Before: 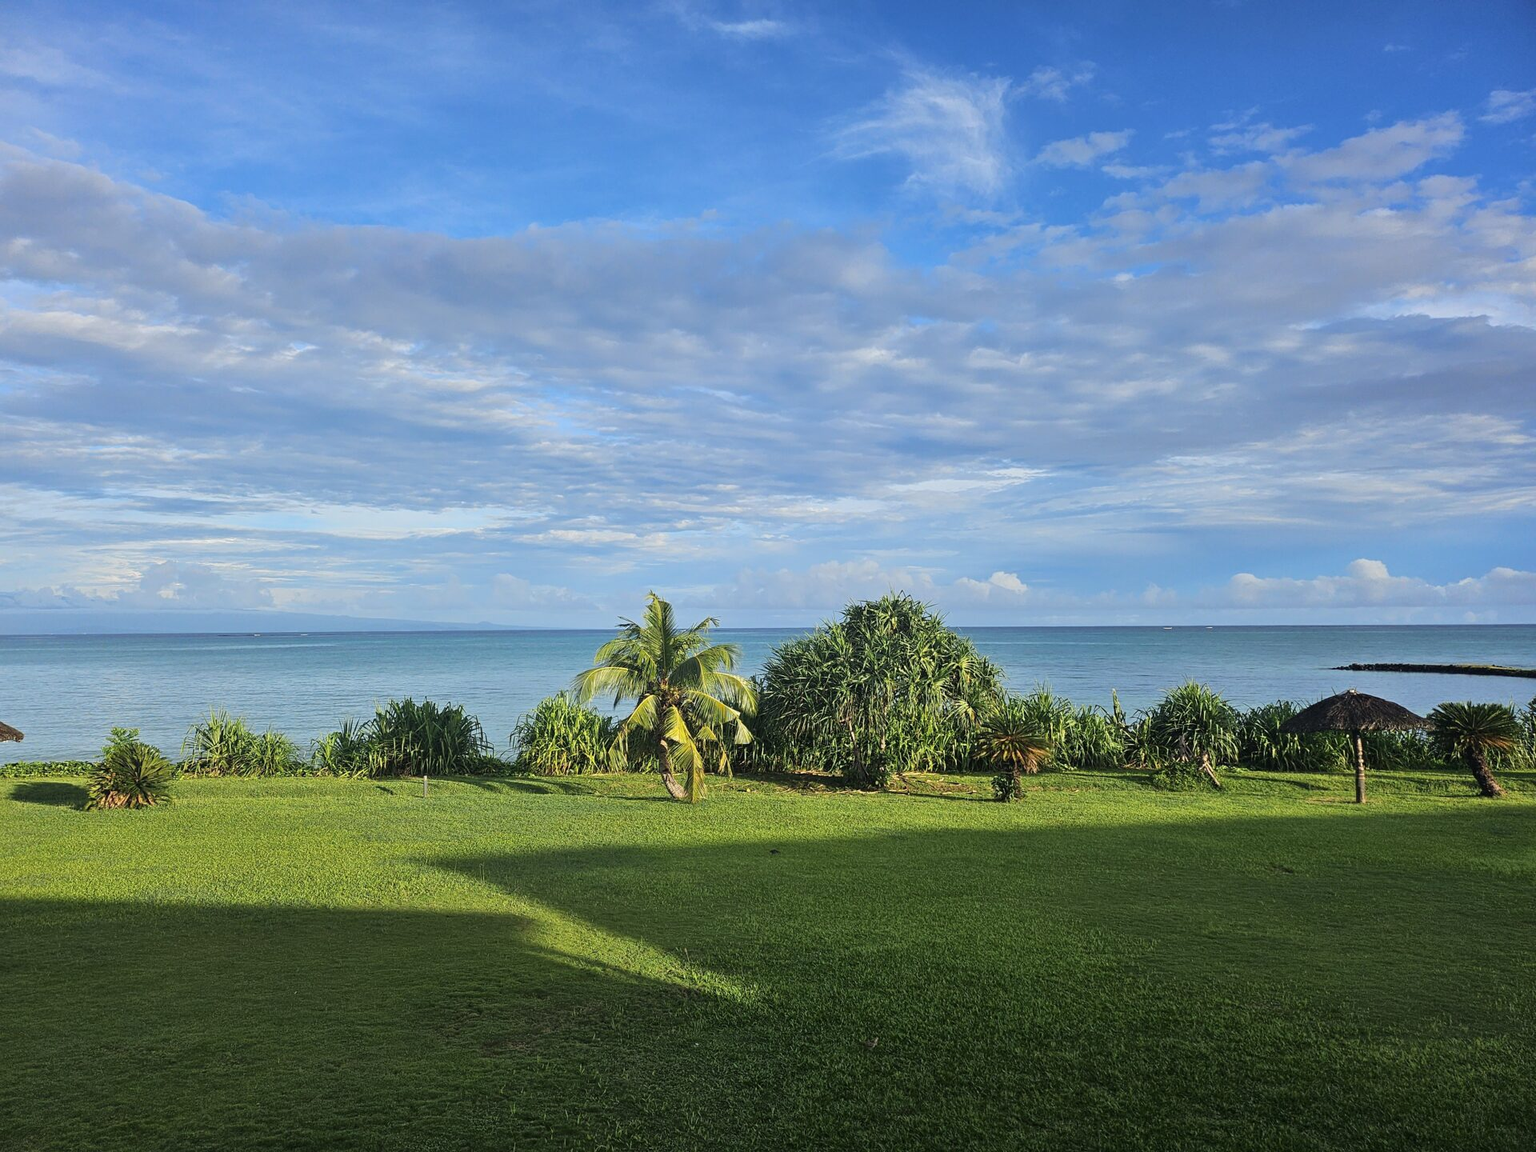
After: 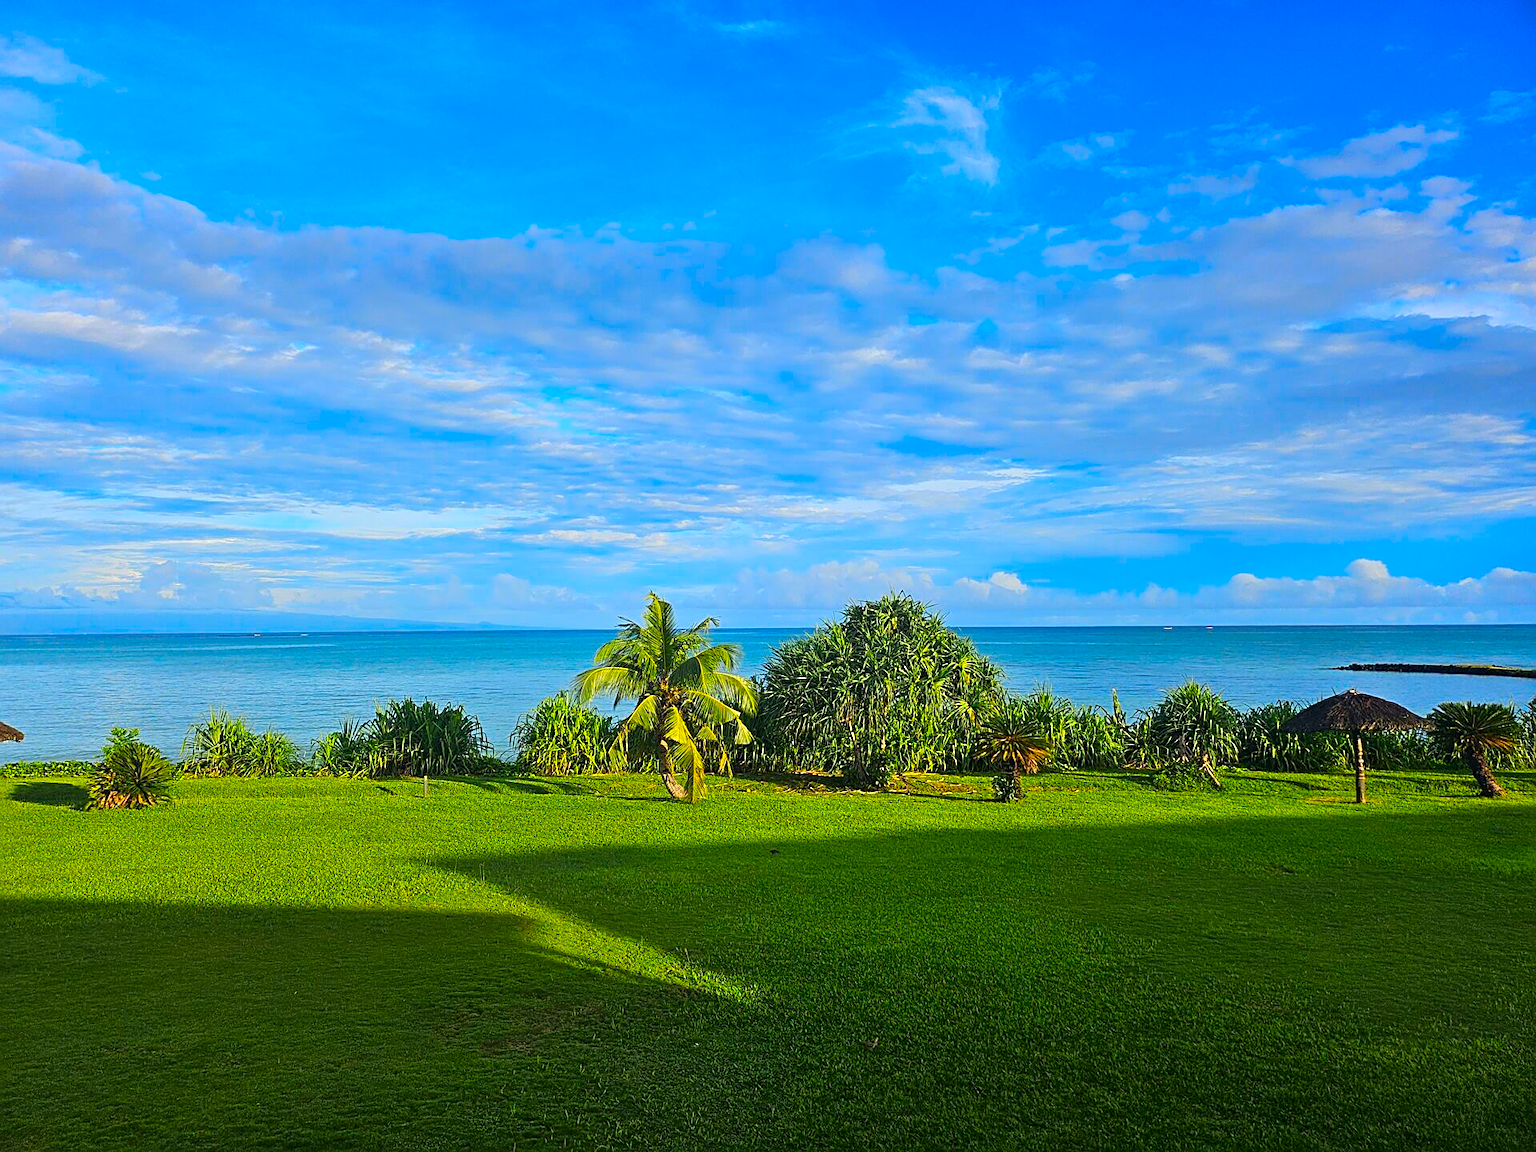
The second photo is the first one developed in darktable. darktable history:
sharpen: on, module defaults
exposure: exposure -0.041 EV, compensate highlight preservation false
shadows and highlights: shadows 0, highlights 40
color contrast: green-magenta contrast 1.55, blue-yellow contrast 1.83
